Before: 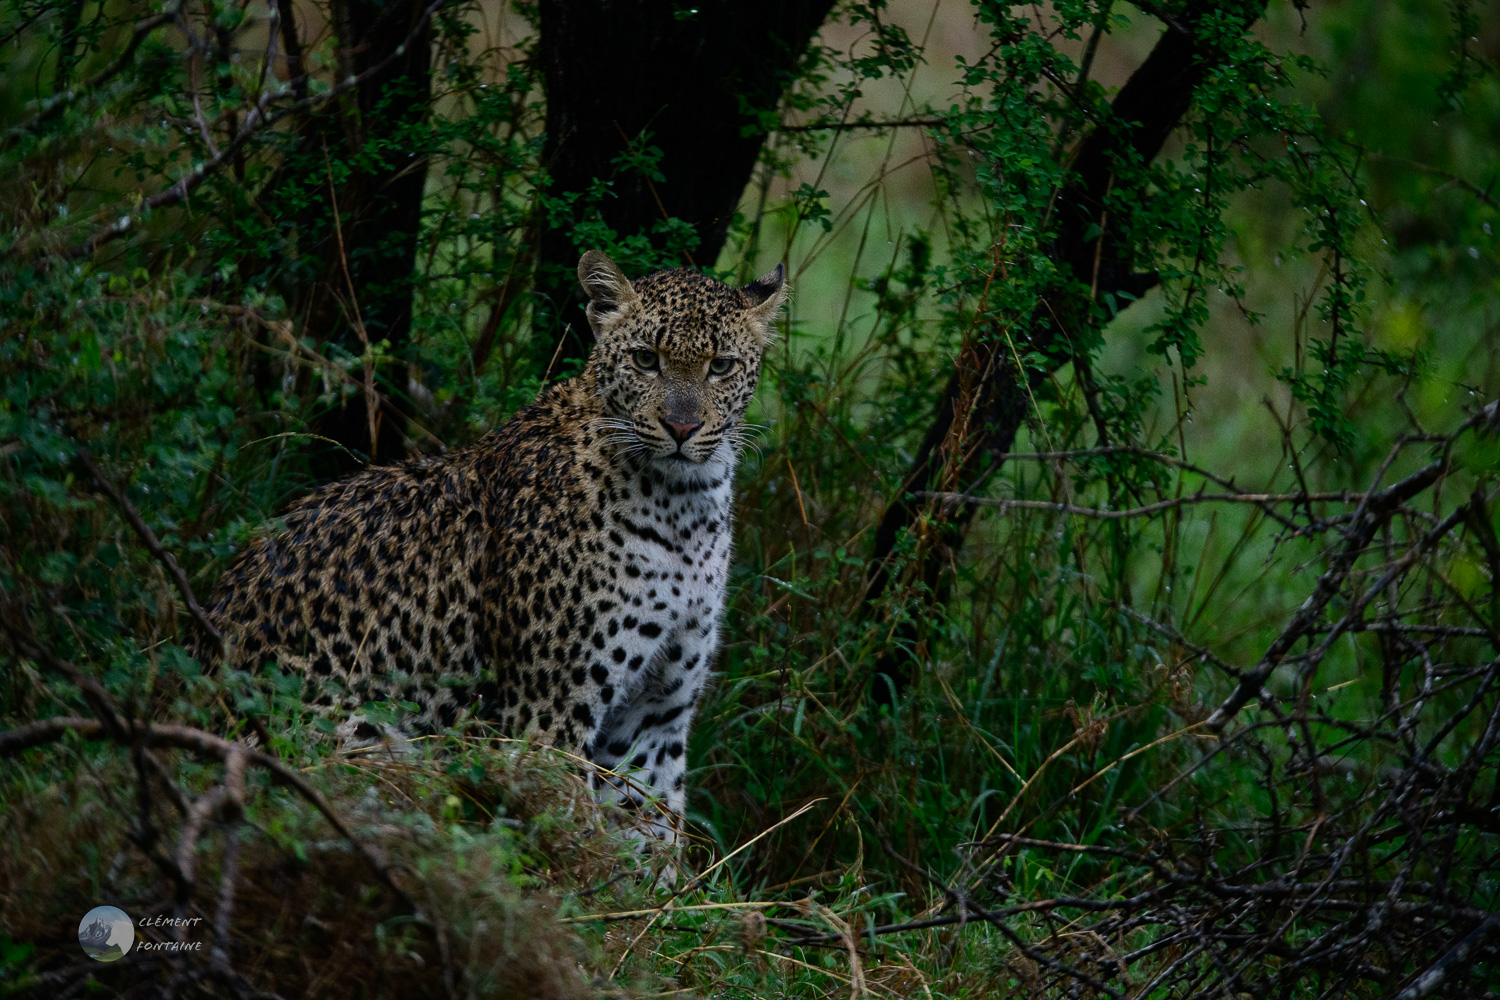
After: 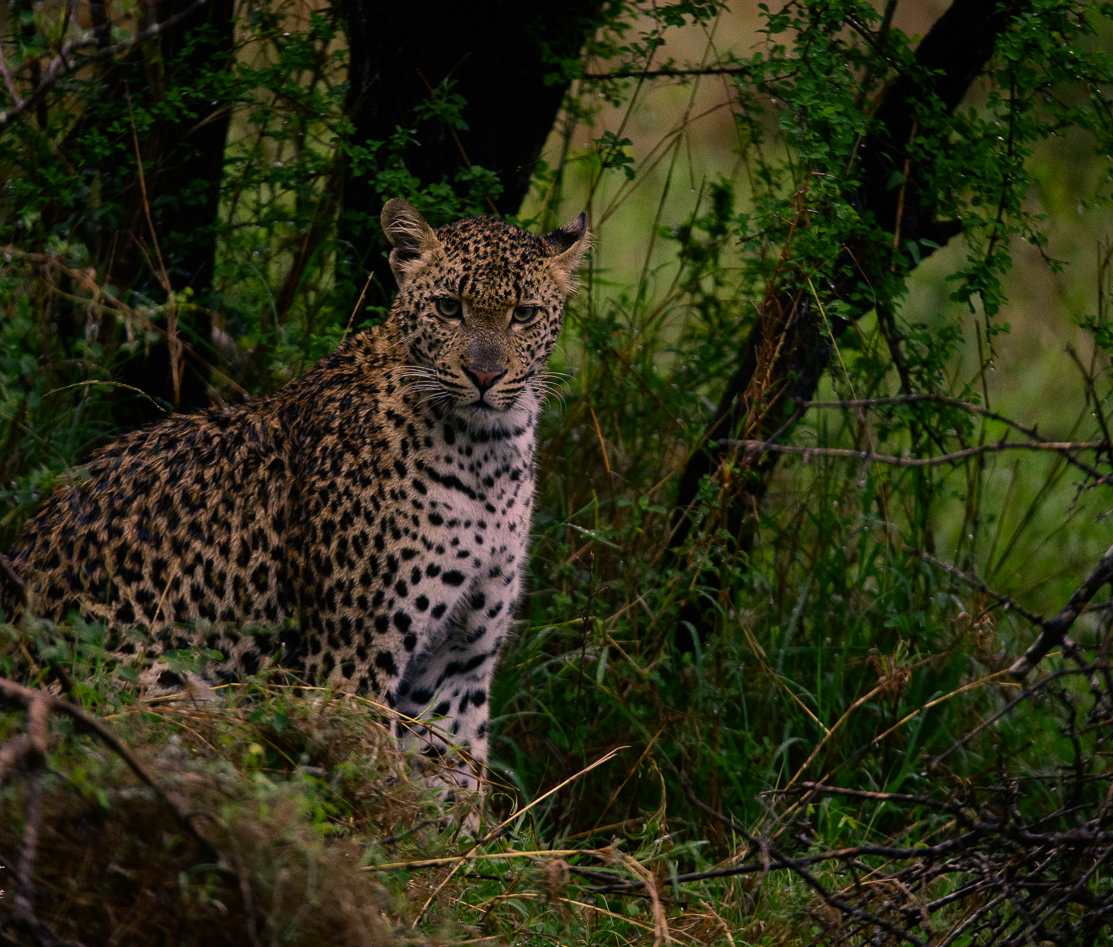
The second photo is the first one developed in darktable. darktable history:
crop and rotate: left 13.15%, top 5.251%, right 12.609%
color correction: highlights a* 21.88, highlights b* 22.25
